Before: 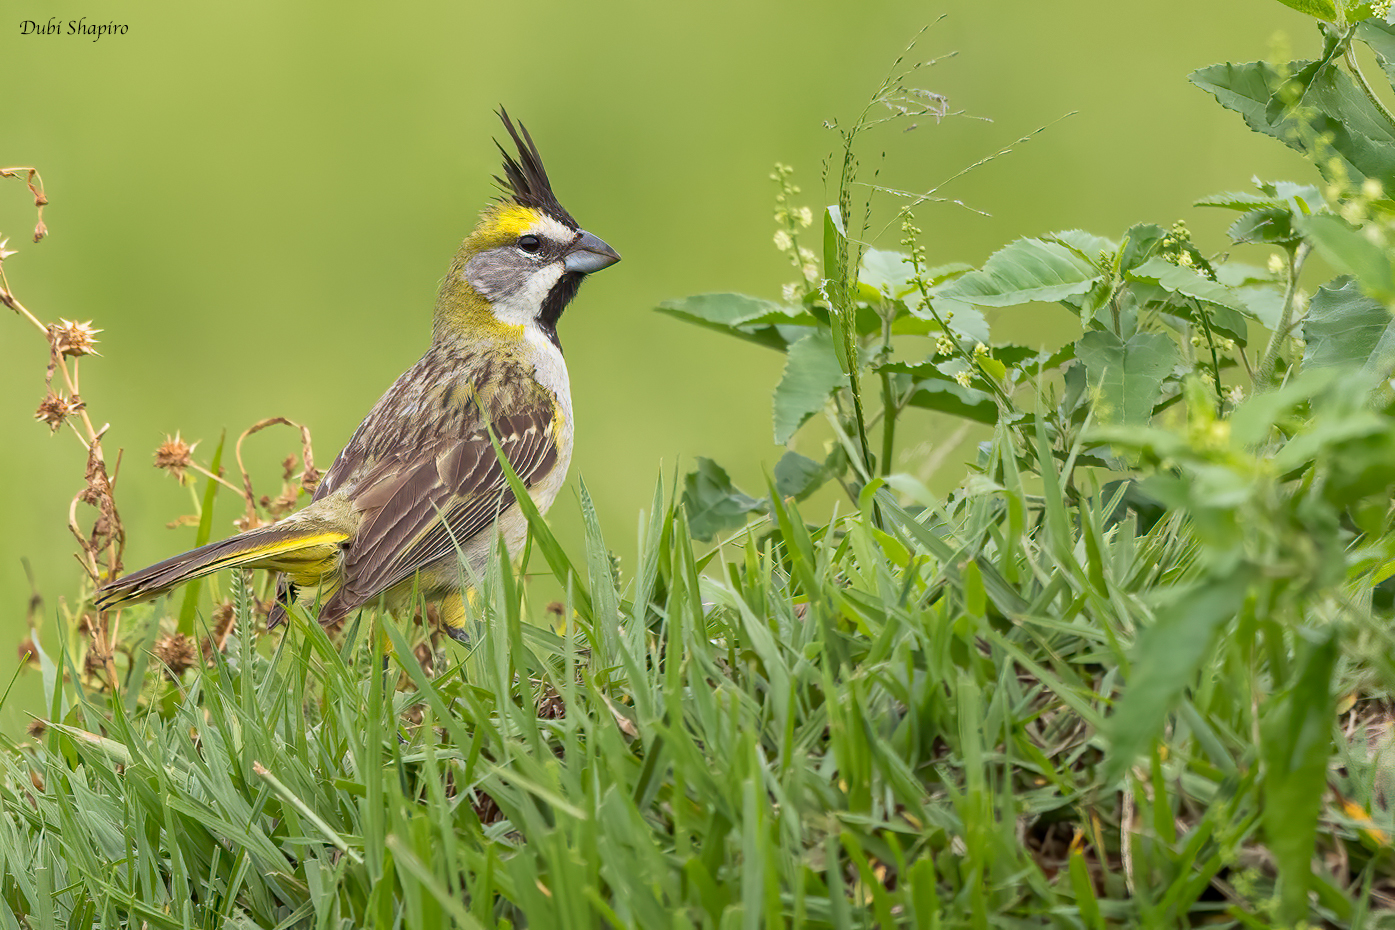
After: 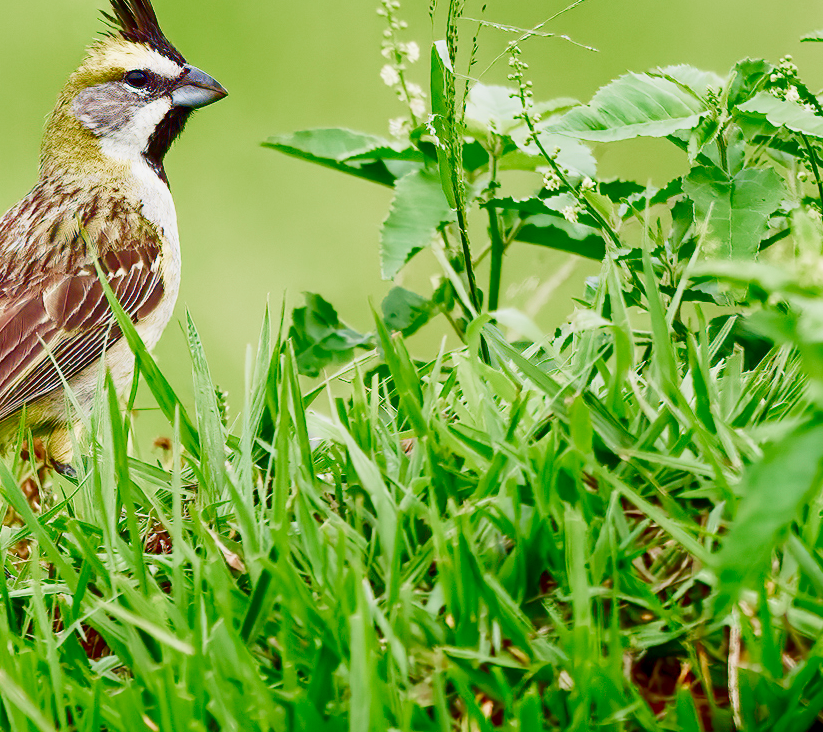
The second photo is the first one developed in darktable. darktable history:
exposure: black level correction 0, exposure 1.999 EV, compensate exposure bias true, compensate highlight preservation false
shadows and highlights: shadows -86.72, highlights -35.88, soften with gaussian
crop and rotate: left 28.259%, top 17.843%, right 12.684%, bottom 3.345%
contrast brightness saturation: brightness -0.993, saturation 0.994
filmic rgb: black relative exposure -7.15 EV, white relative exposure 5.36 EV, hardness 3.03, color science v4 (2020)
